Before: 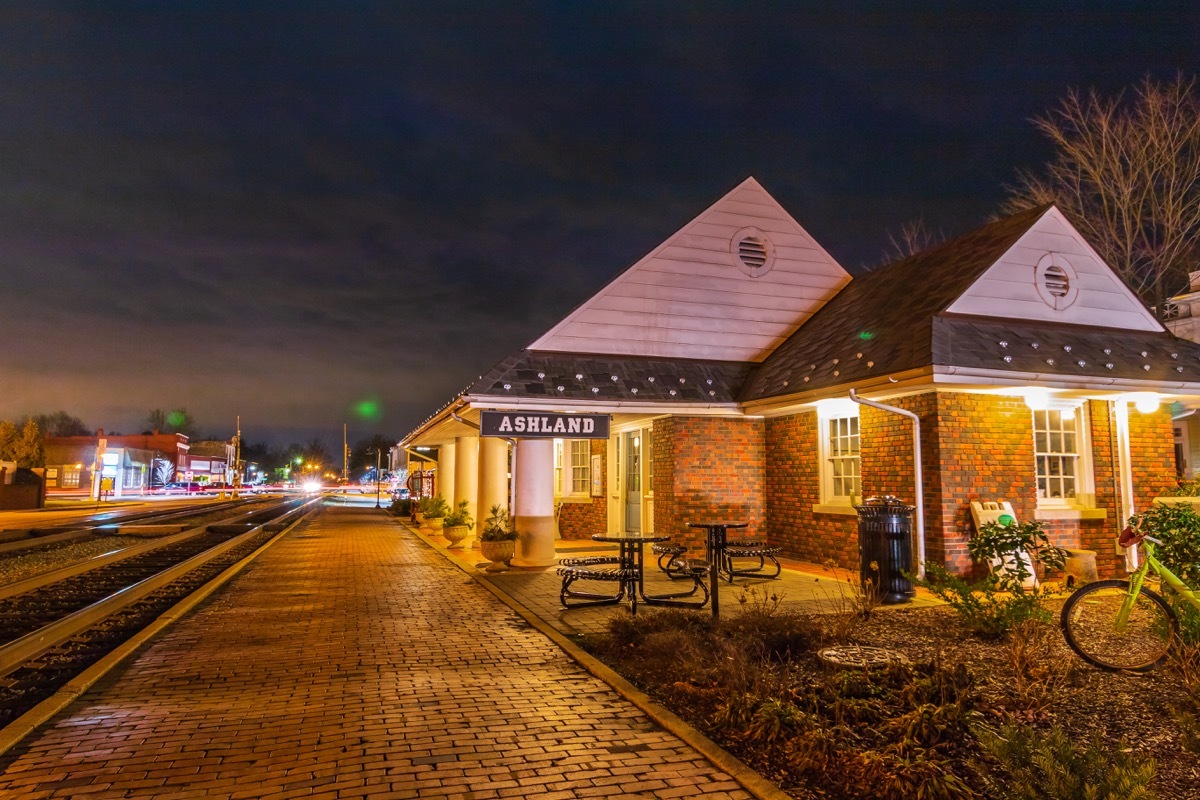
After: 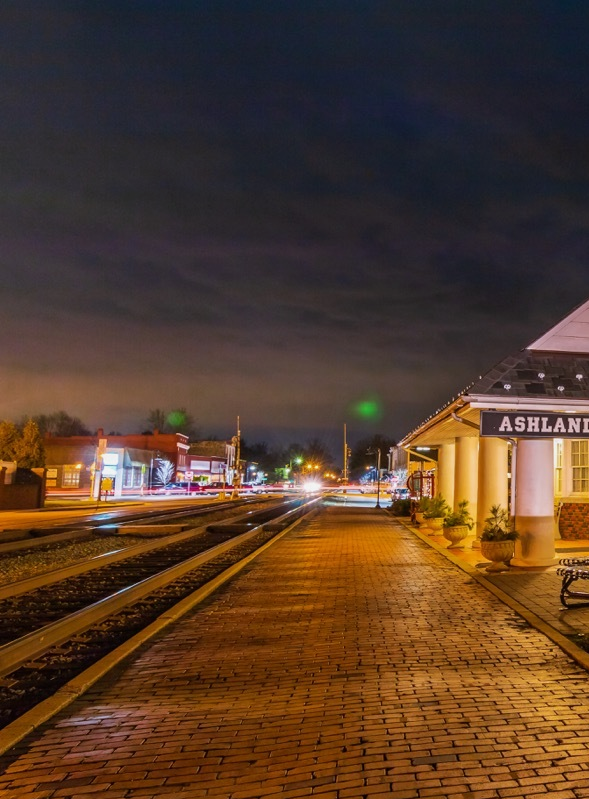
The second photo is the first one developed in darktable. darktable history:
crop and rotate: left 0%, top 0%, right 50.845%
exposure: exposure -0.151 EV, compensate highlight preservation false
